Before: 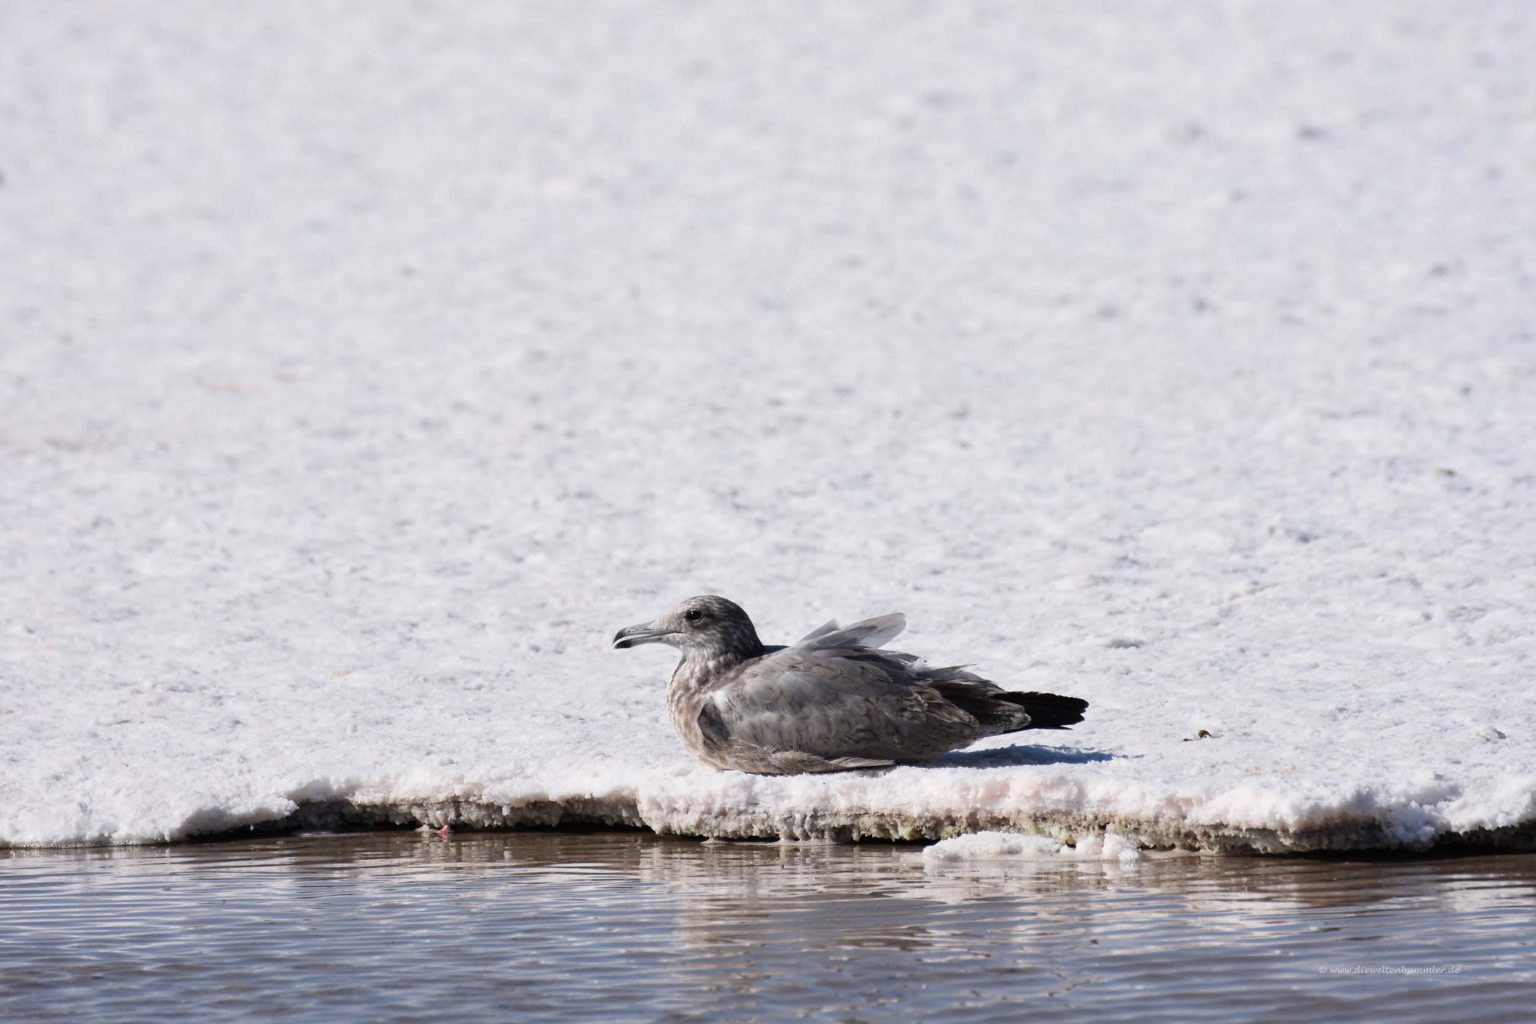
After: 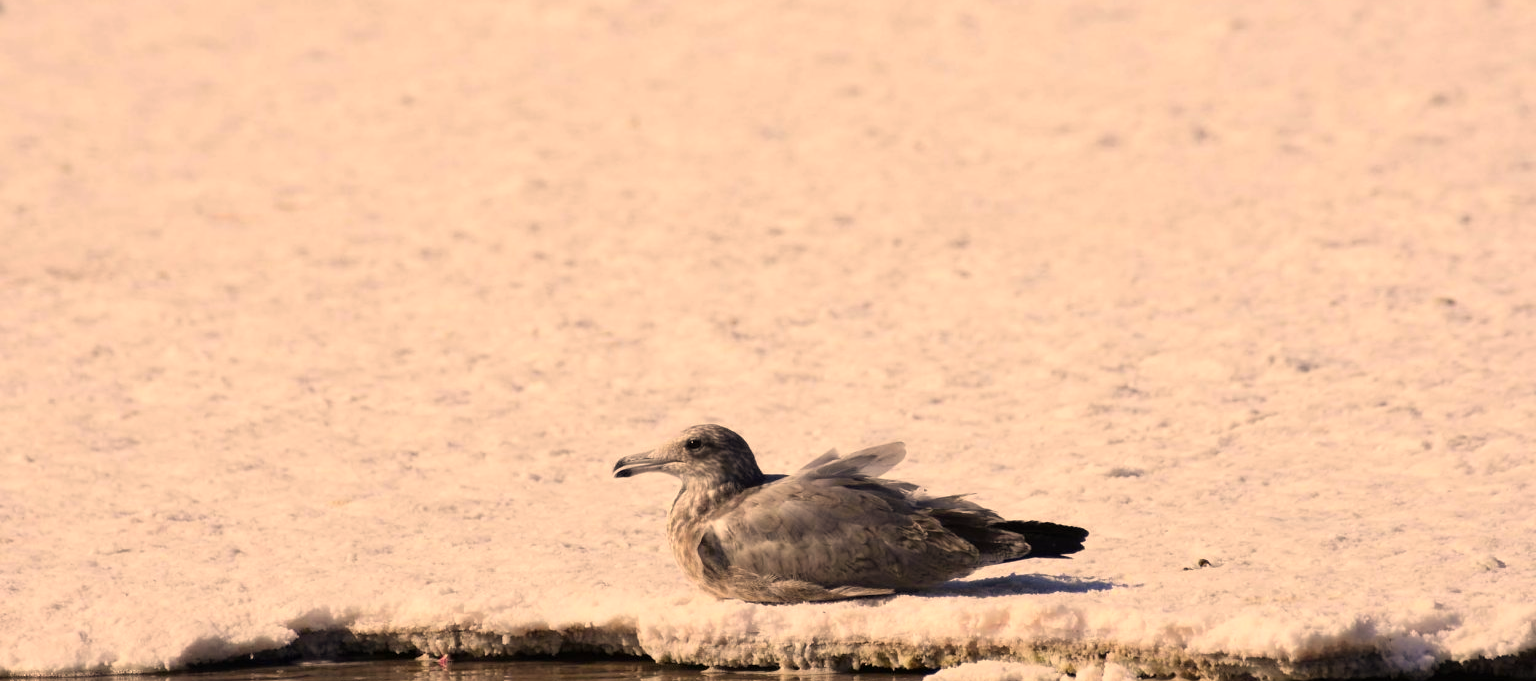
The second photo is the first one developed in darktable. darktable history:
crop: top 16.727%, bottom 16.727%
color correction: highlights a* 15, highlights b* 31.55
